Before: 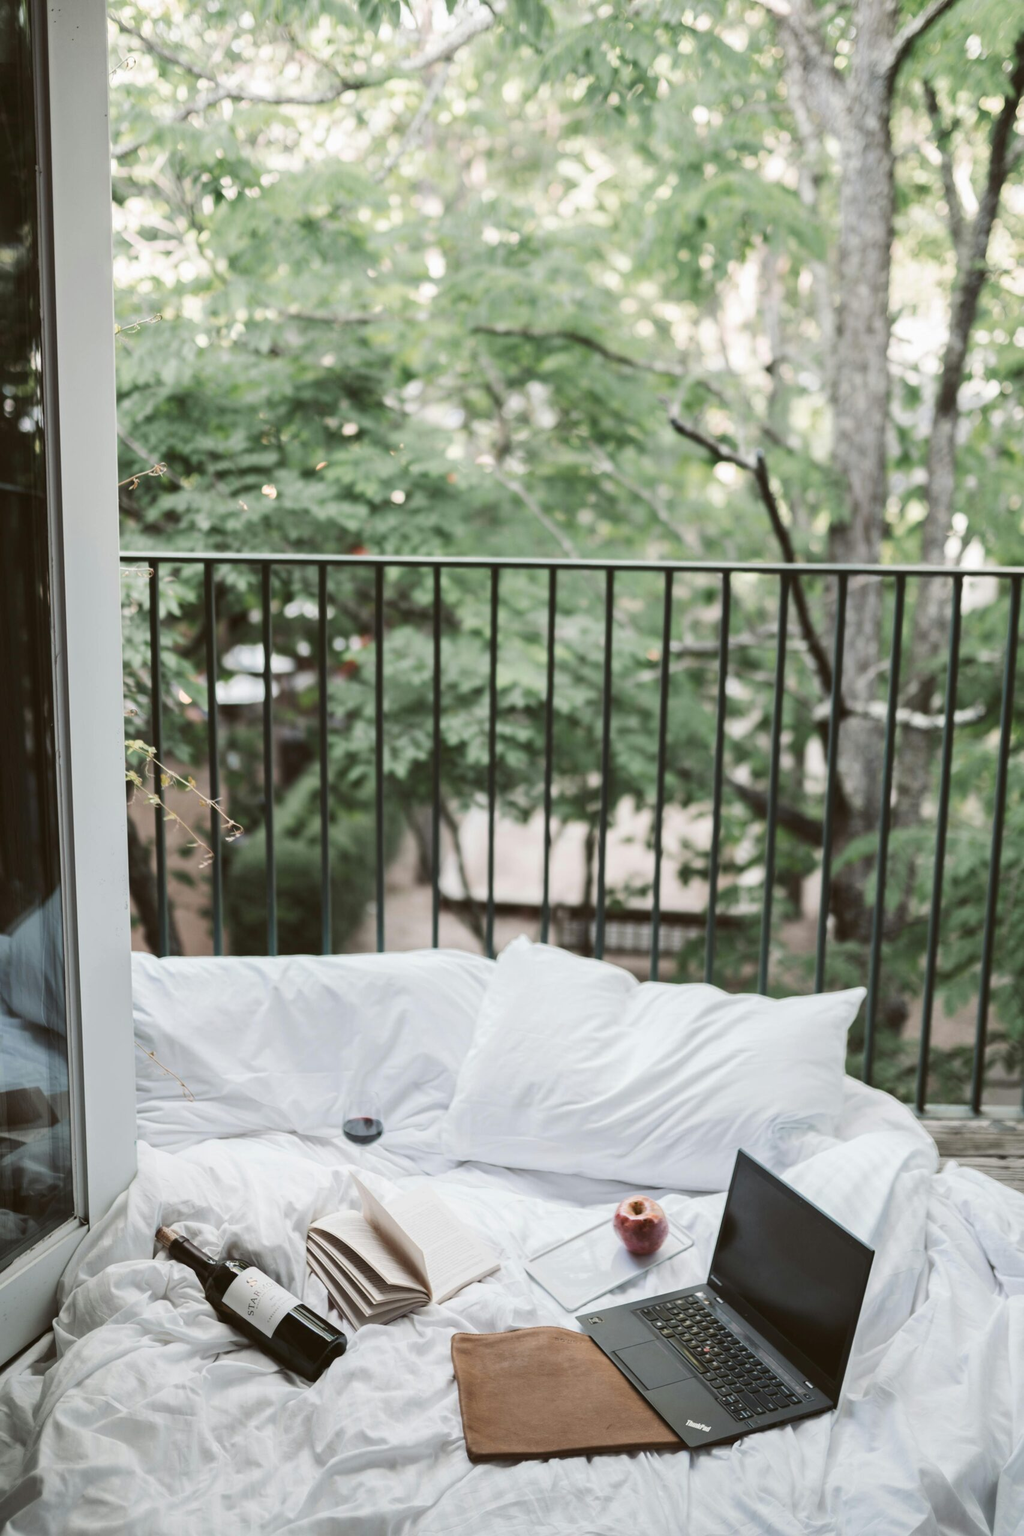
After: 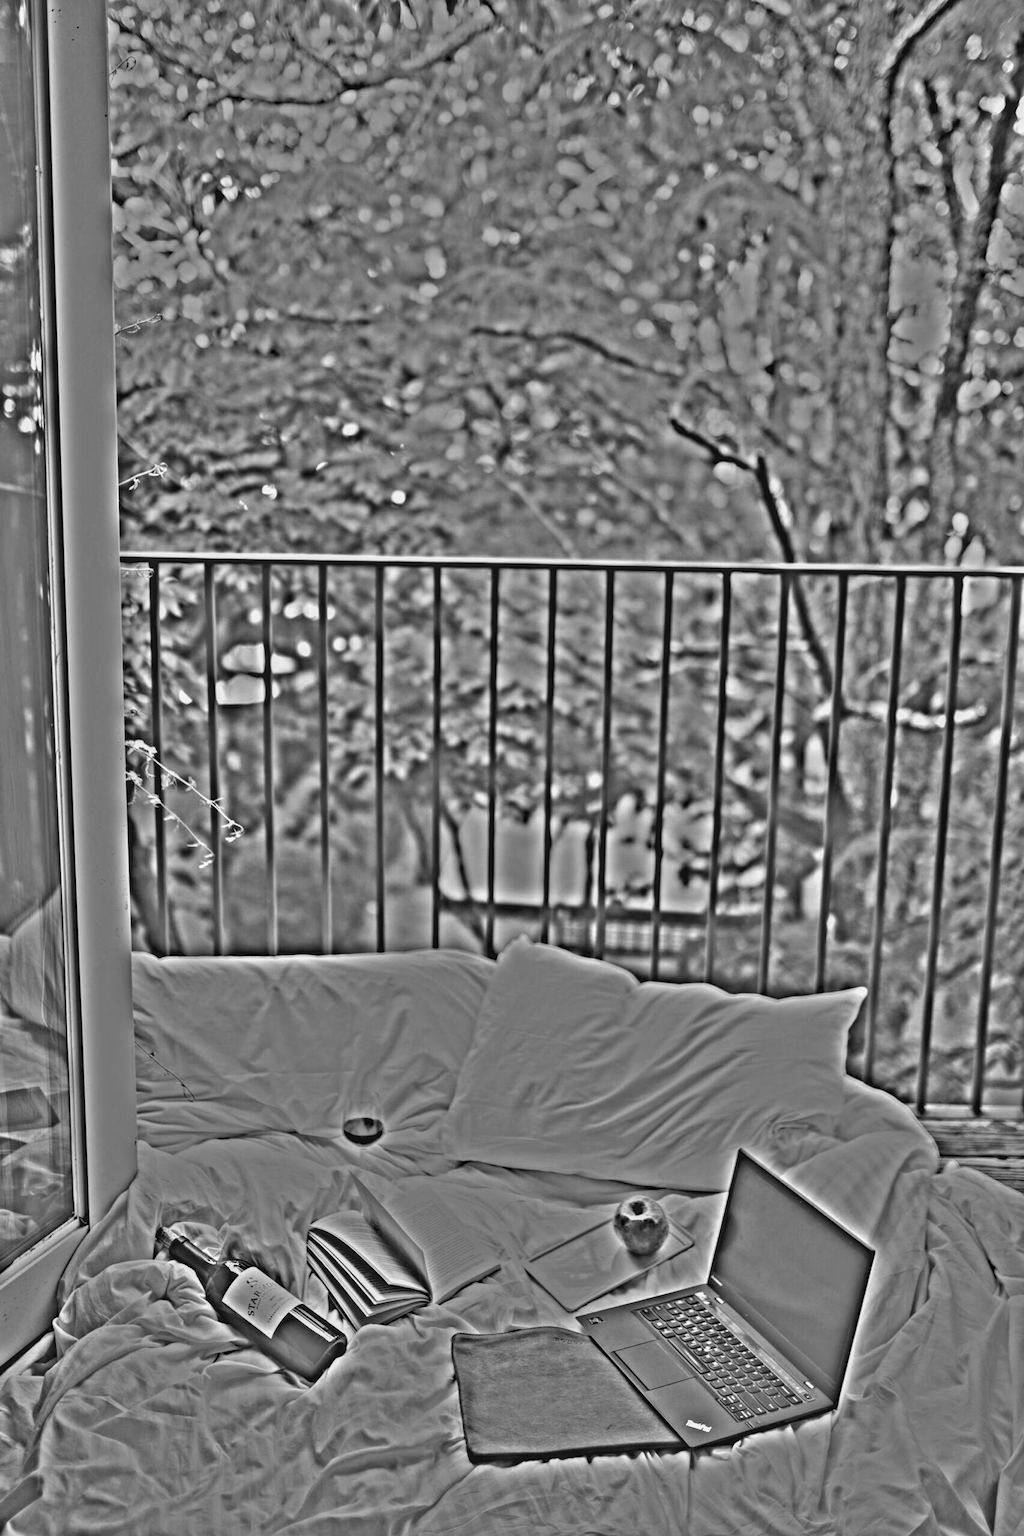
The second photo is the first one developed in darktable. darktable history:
local contrast: on, module defaults
white balance: emerald 1
highpass: on, module defaults
contrast brightness saturation: contrast -0.11
